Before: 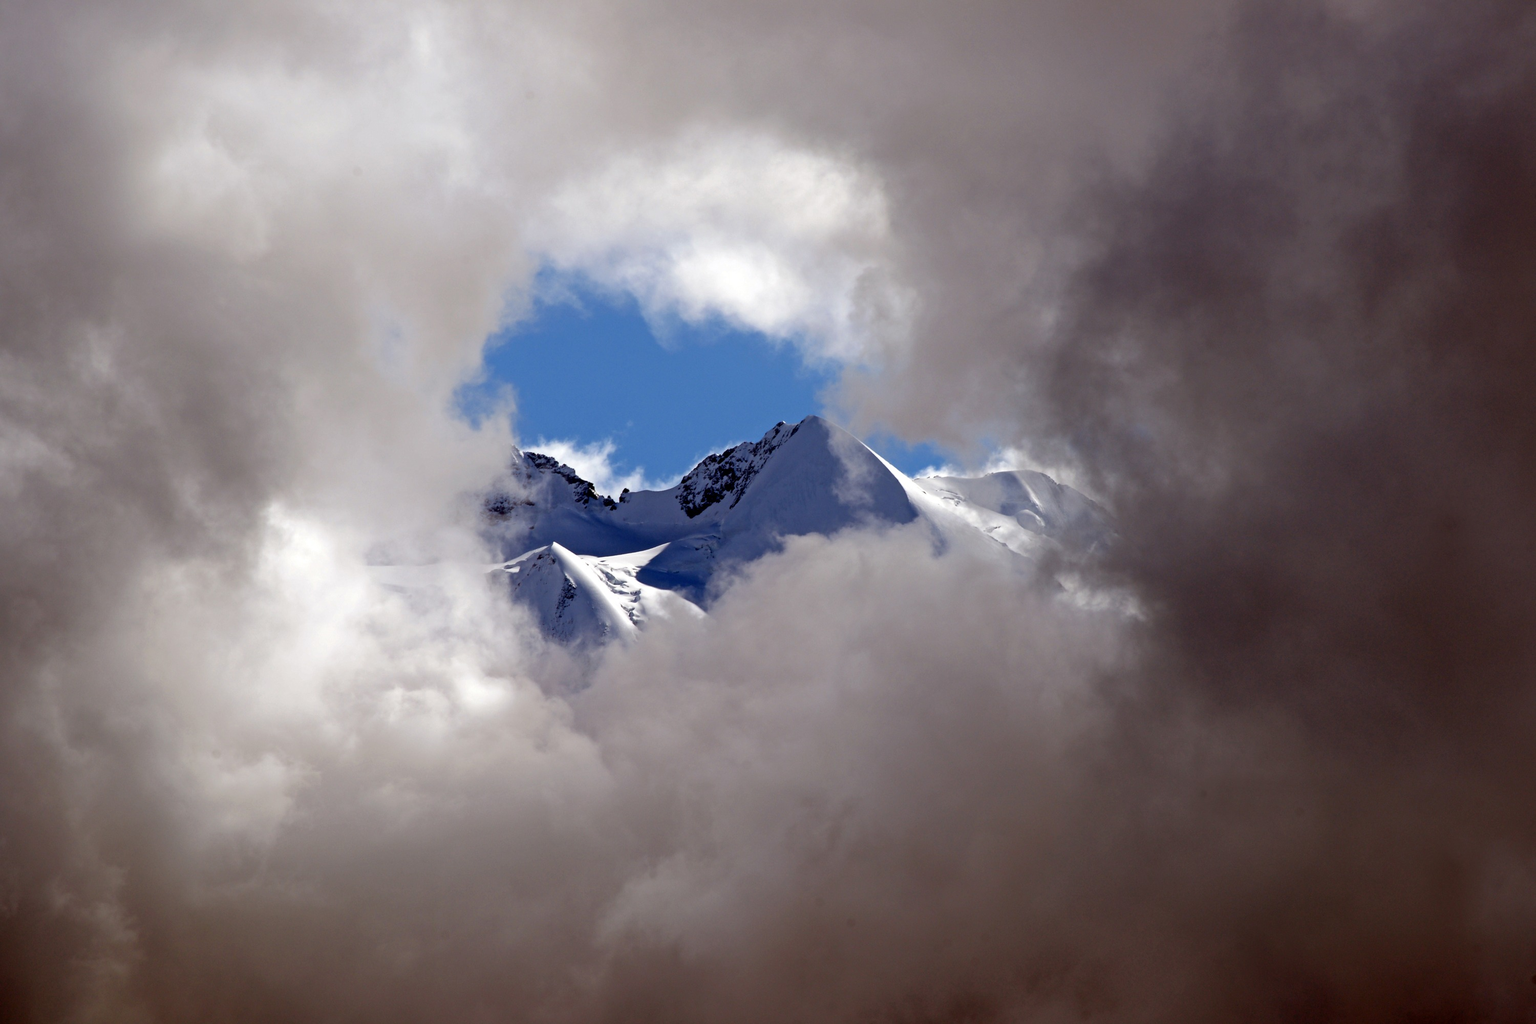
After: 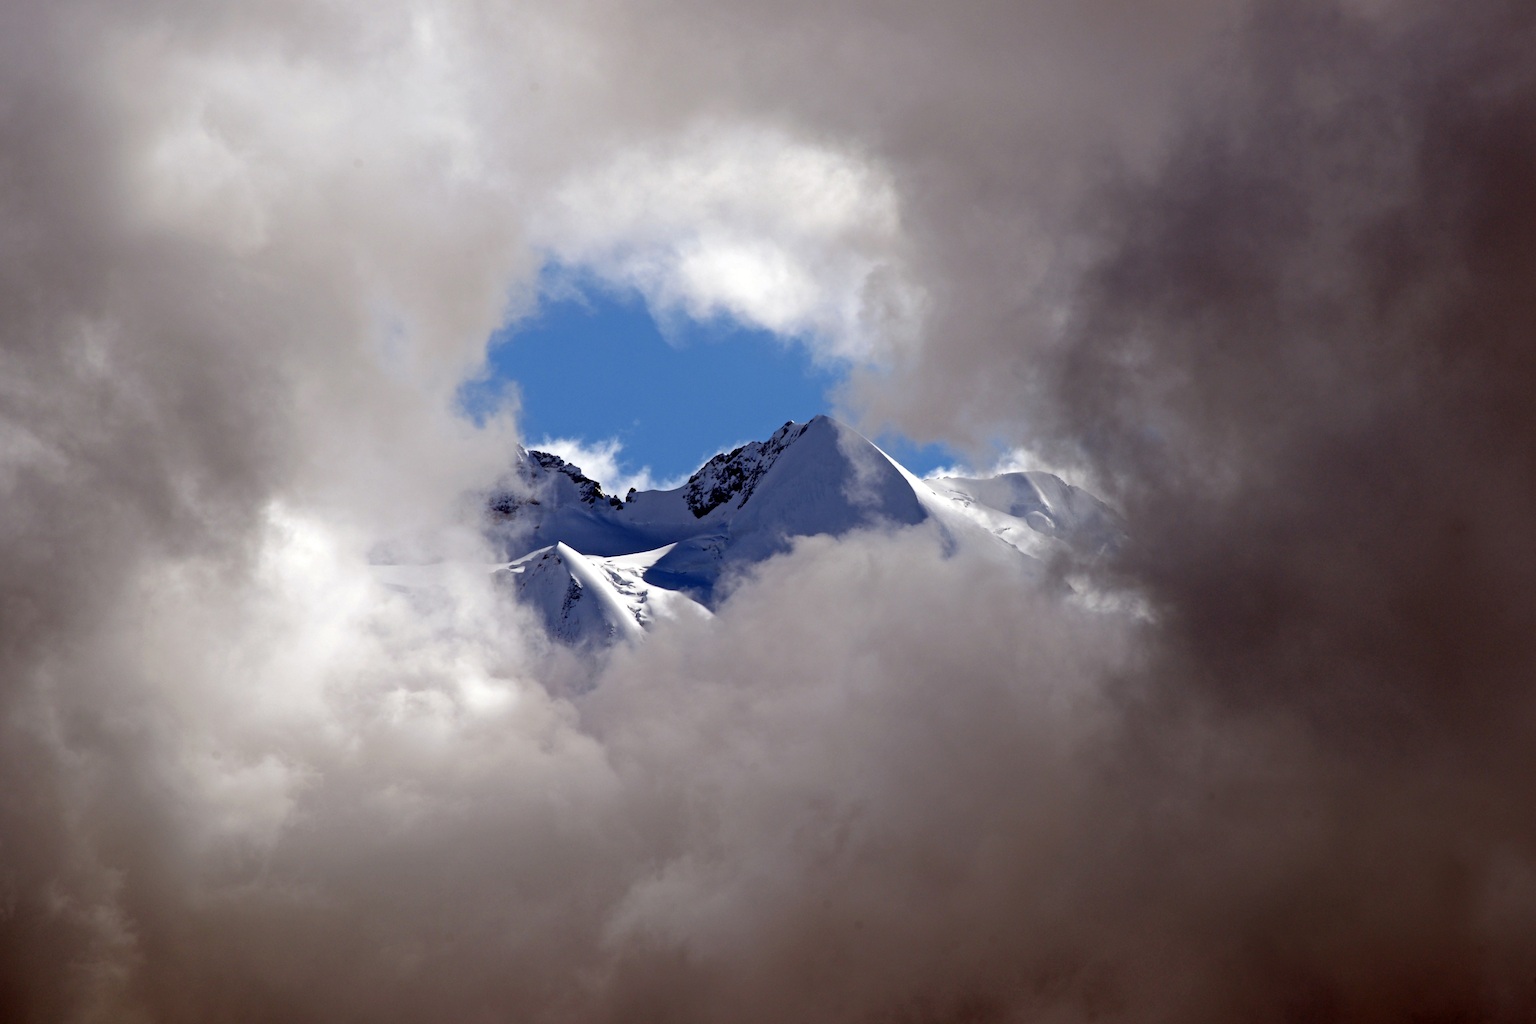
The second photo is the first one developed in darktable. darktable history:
rotate and perspective: rotation 0.174°, lens shift (vertical) 0.013, lens shift (horizontal) 0.019, shear 0.001, automatic cropping original format, crop left 0.007, crop right 0.991, crop top 0.016, crop bottom 0.997
tone equalizer: on, module defaults
